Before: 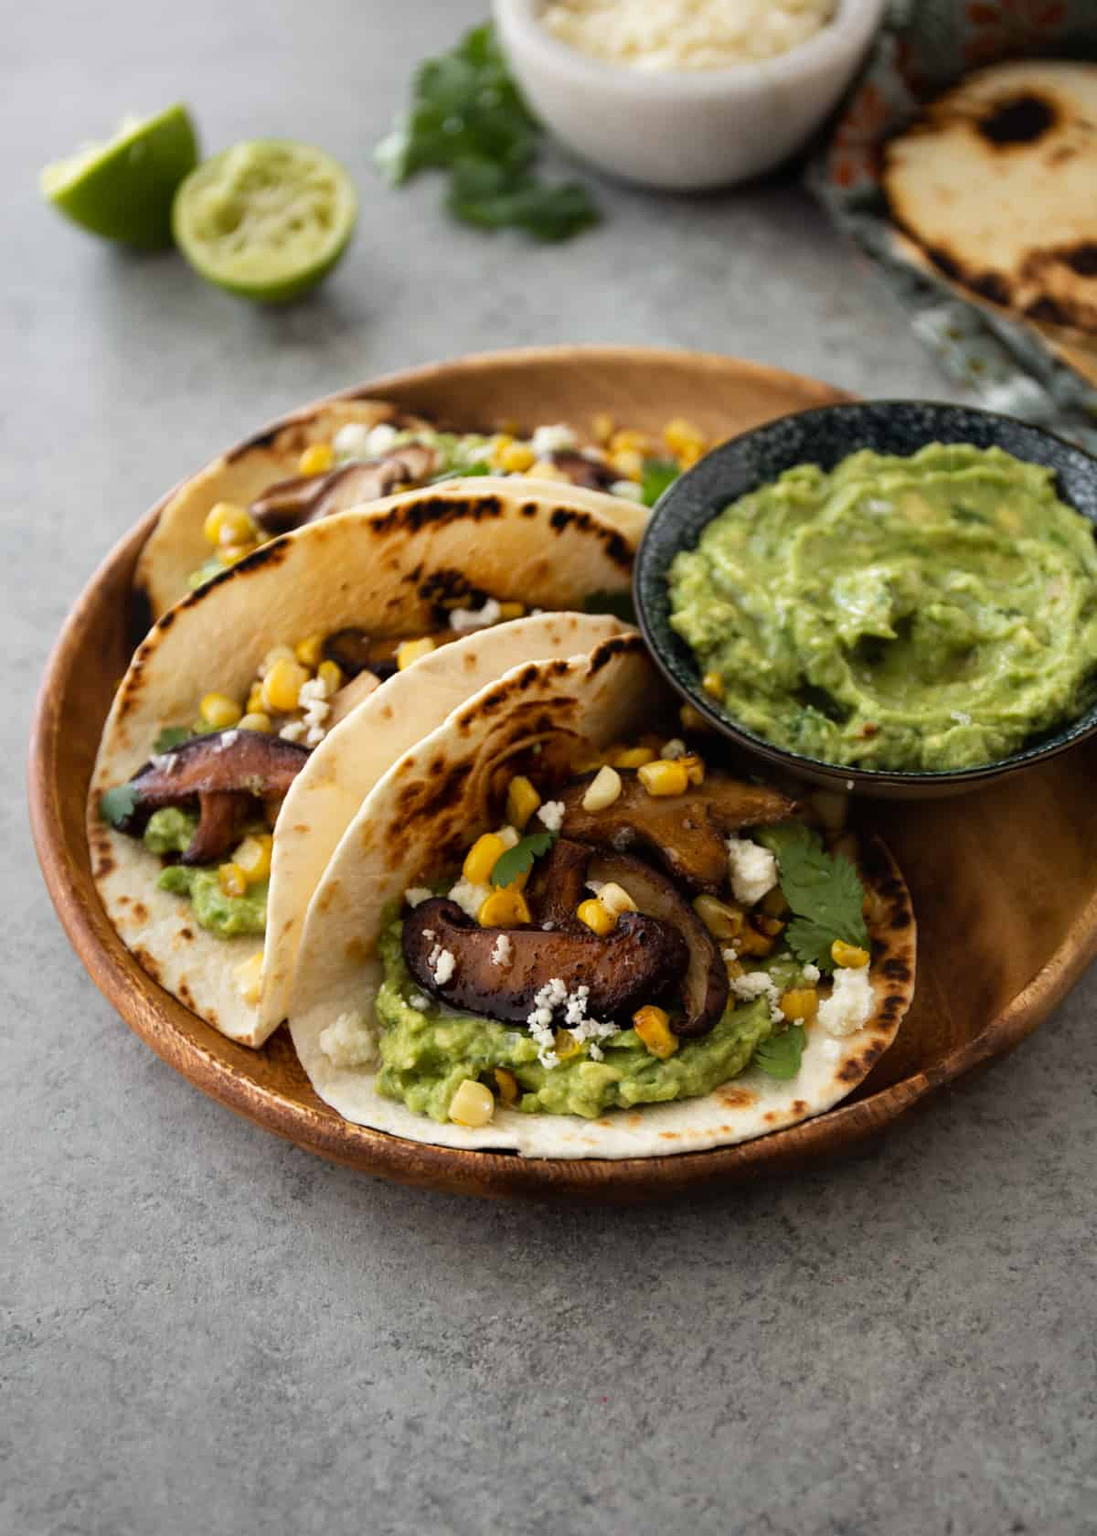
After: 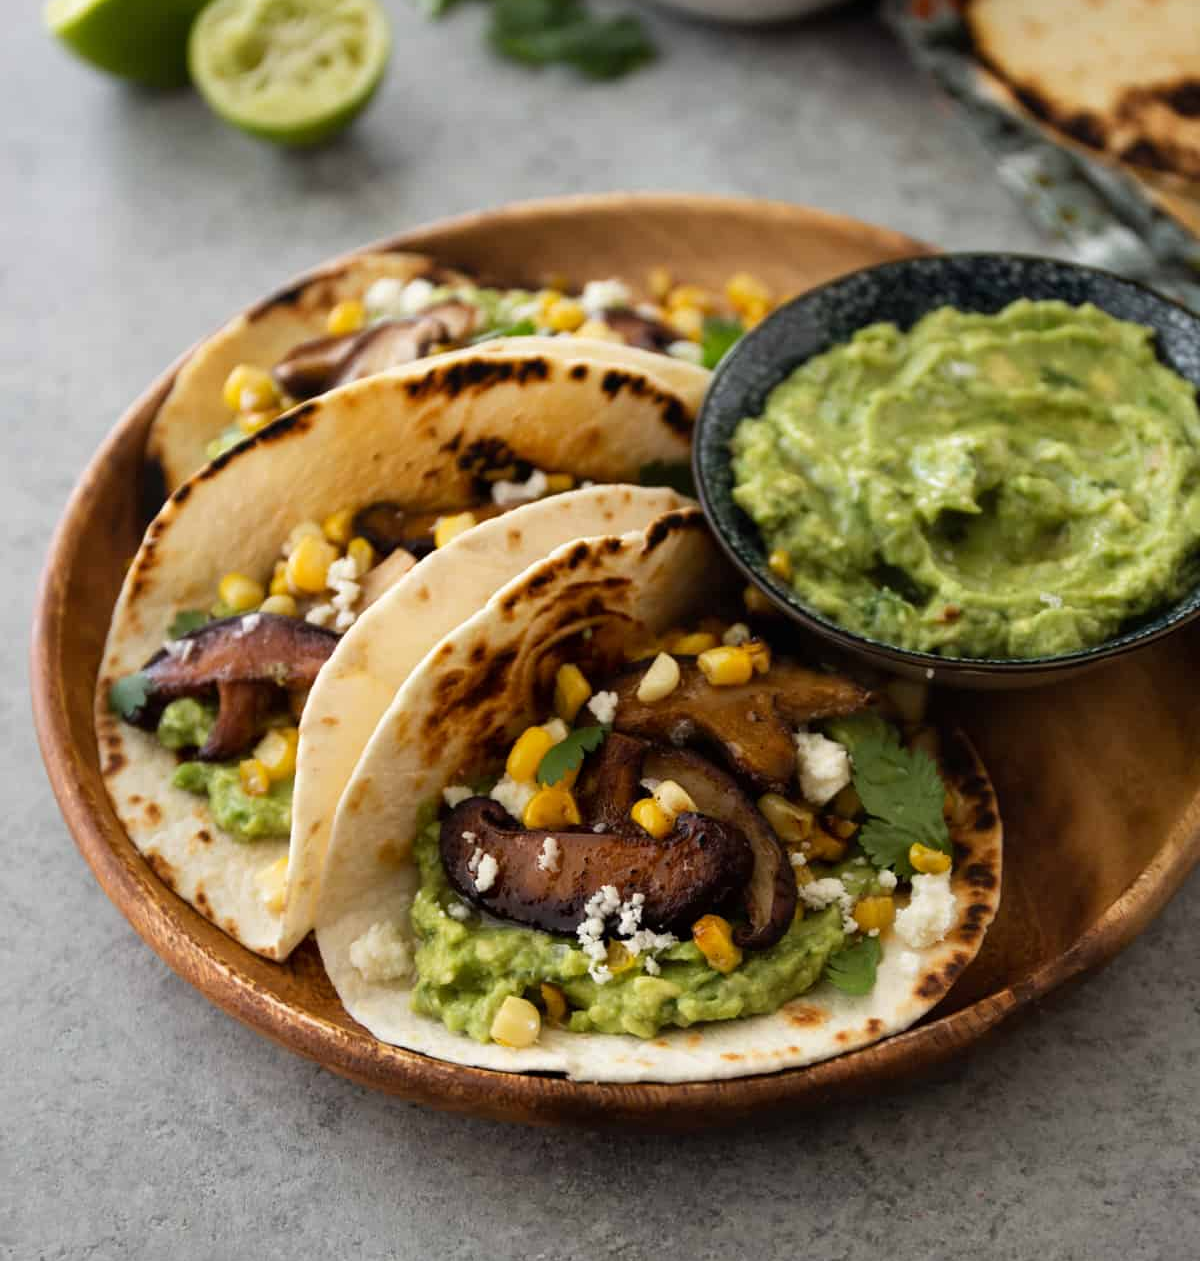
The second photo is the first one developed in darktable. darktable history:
crop: top 11.049%, bottom 13.878%
